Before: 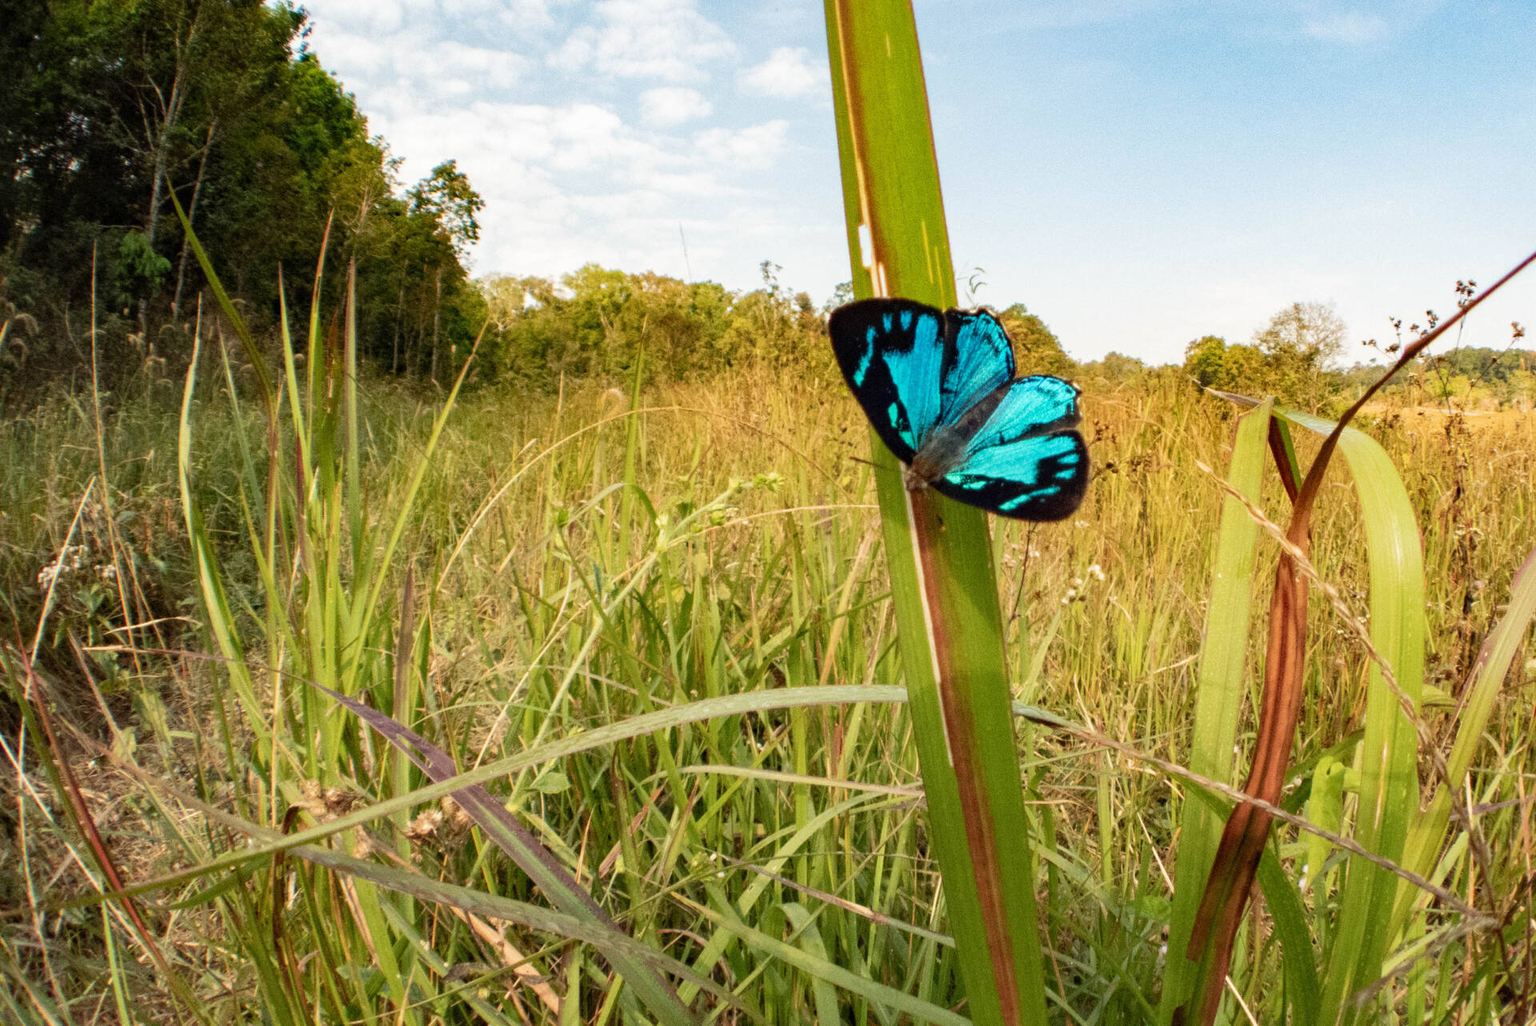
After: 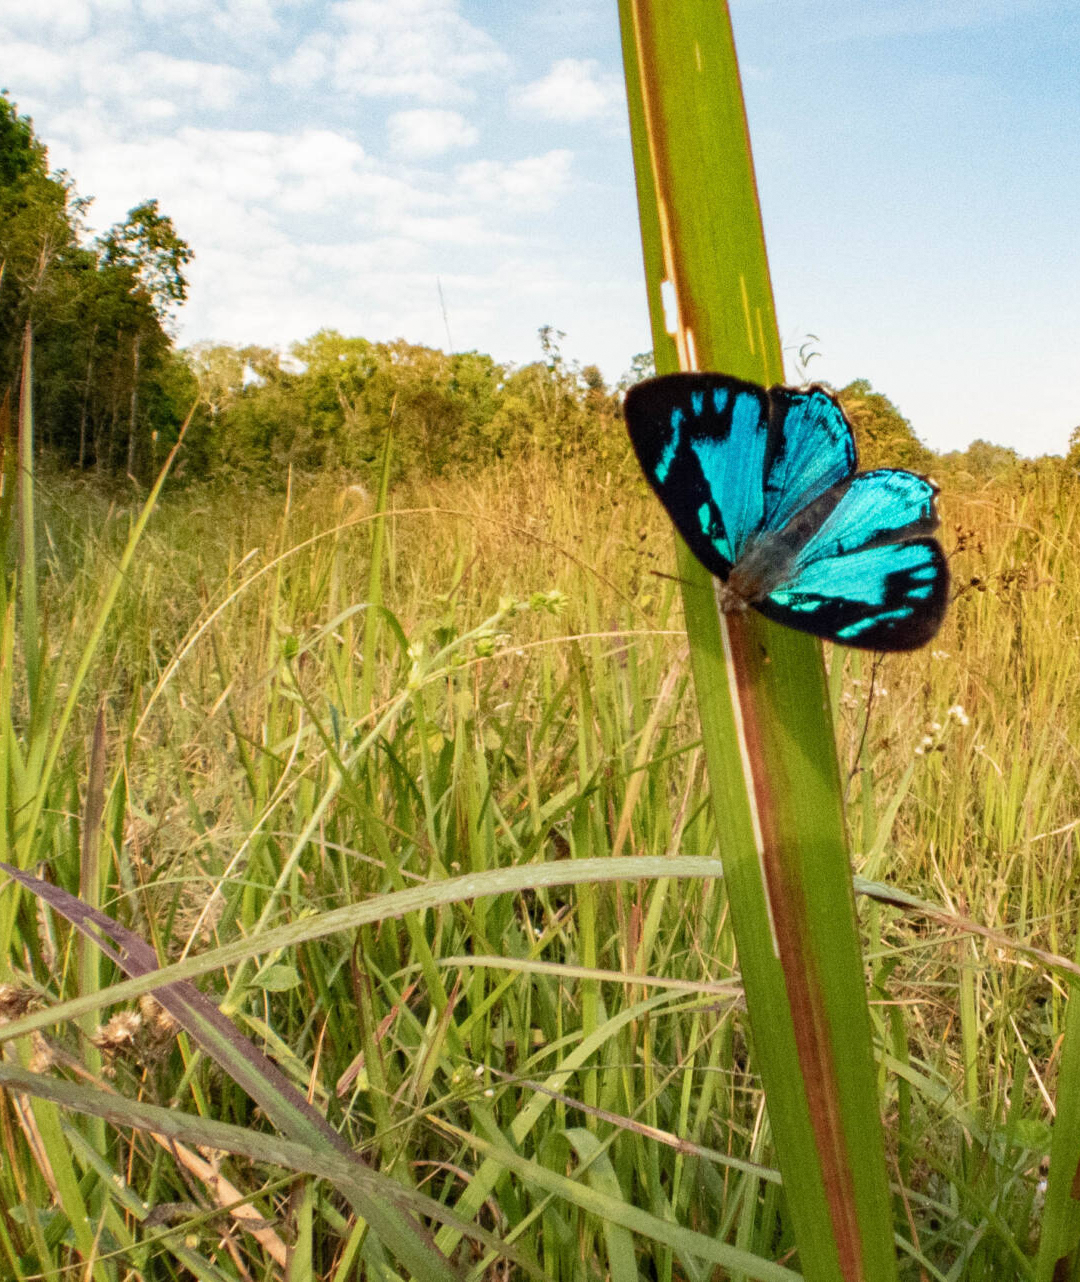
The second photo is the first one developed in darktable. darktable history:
crop: left 21.496%, right 22.254%
grain: coarseness 0.09 ISO, strength 10%
